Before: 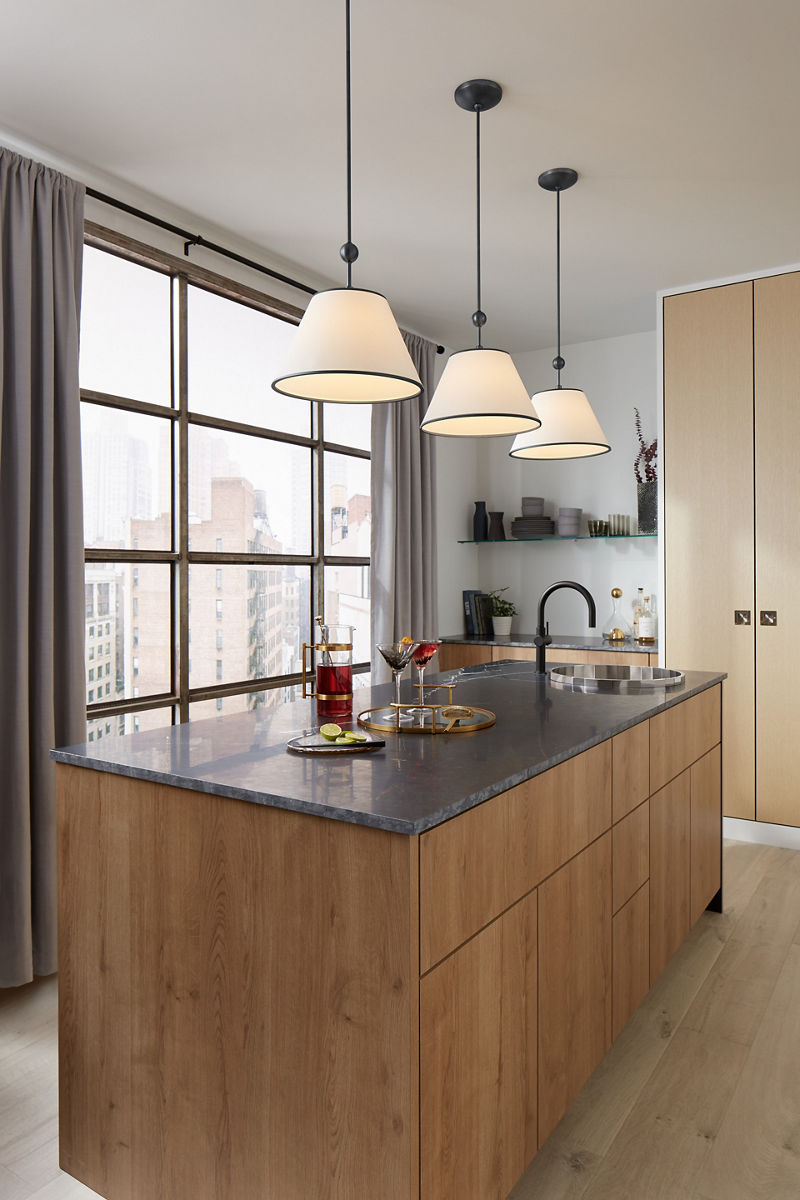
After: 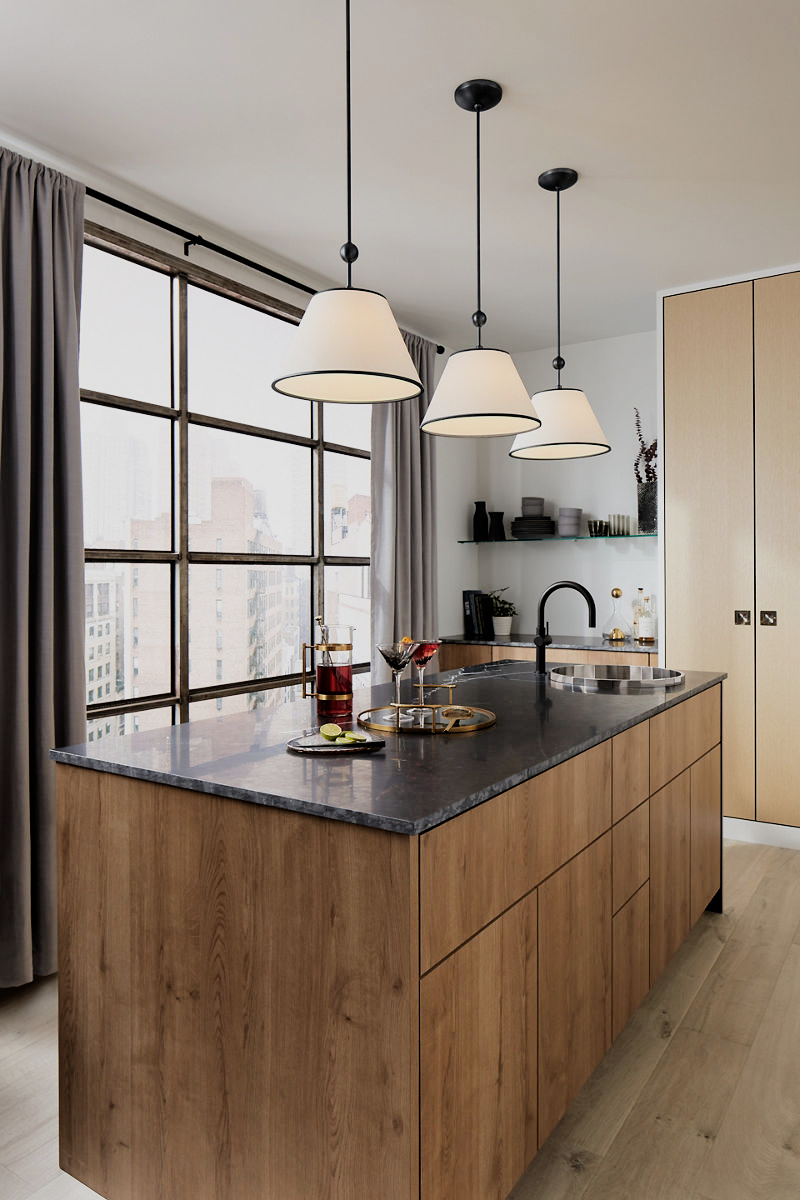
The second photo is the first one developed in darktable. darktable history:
filmic rgb: black relative exposure -5.14 EV, white relative exposure 3.97 EV, hardness 2.88, contrast 1.298, highlights saturation mix -28.72%
